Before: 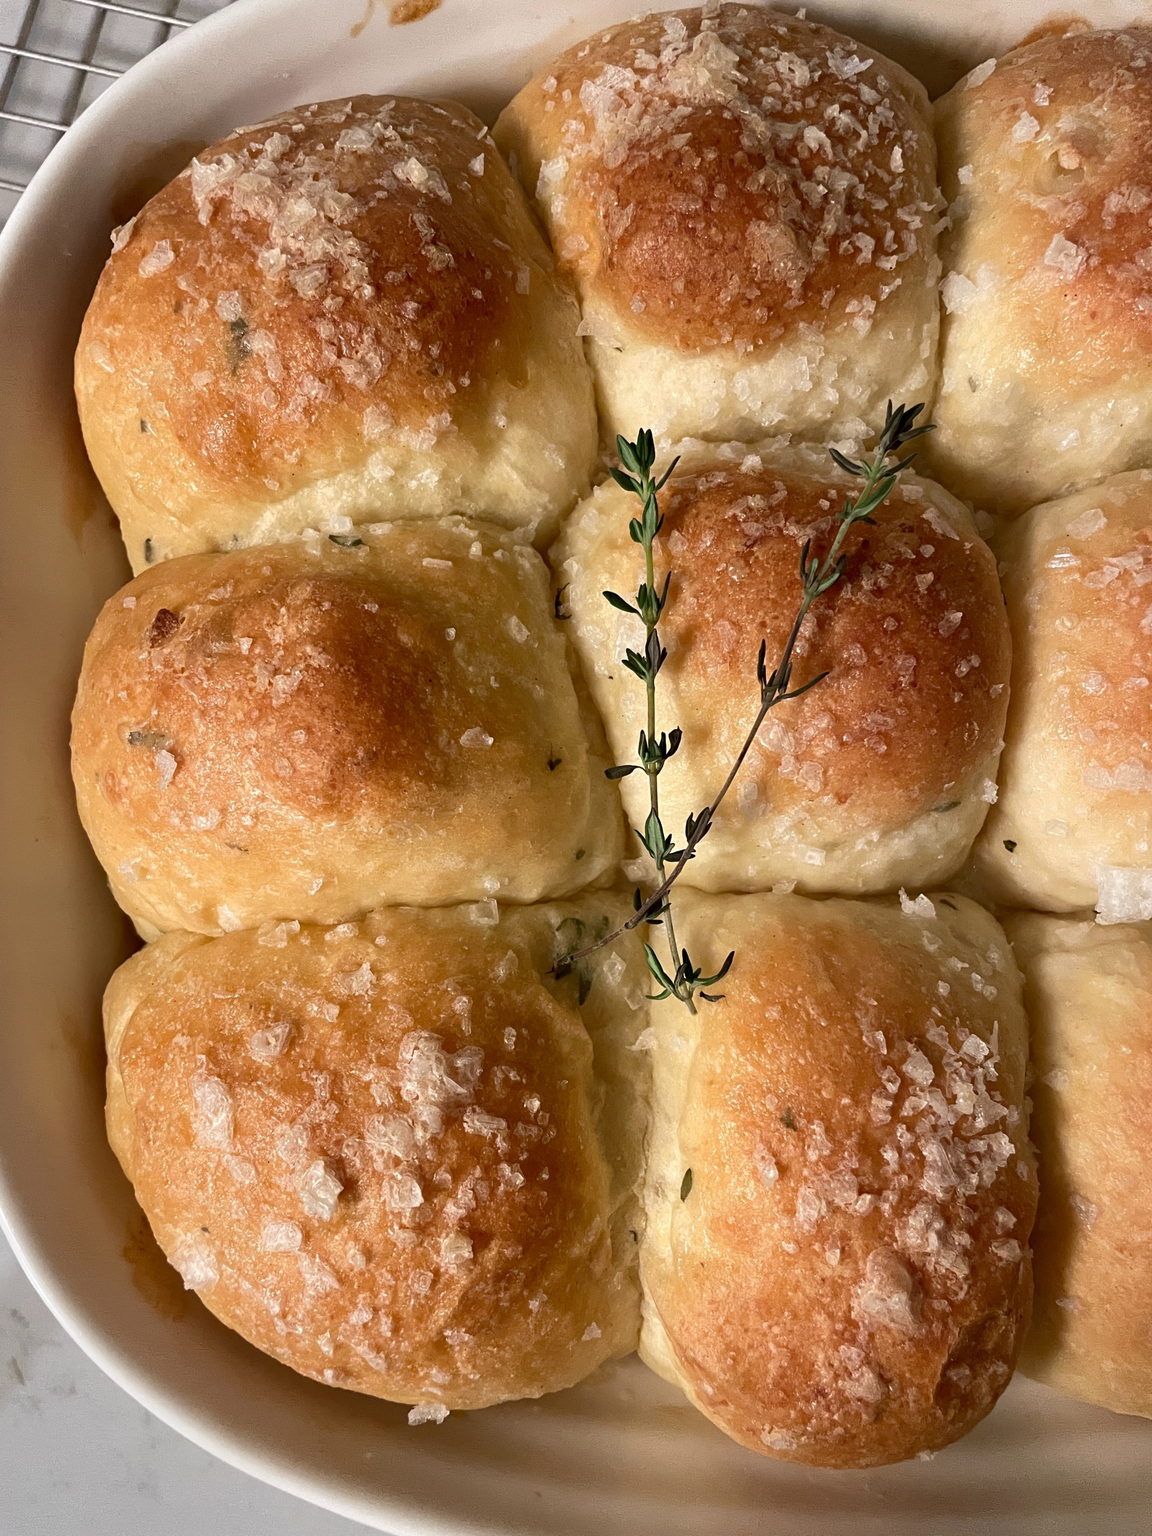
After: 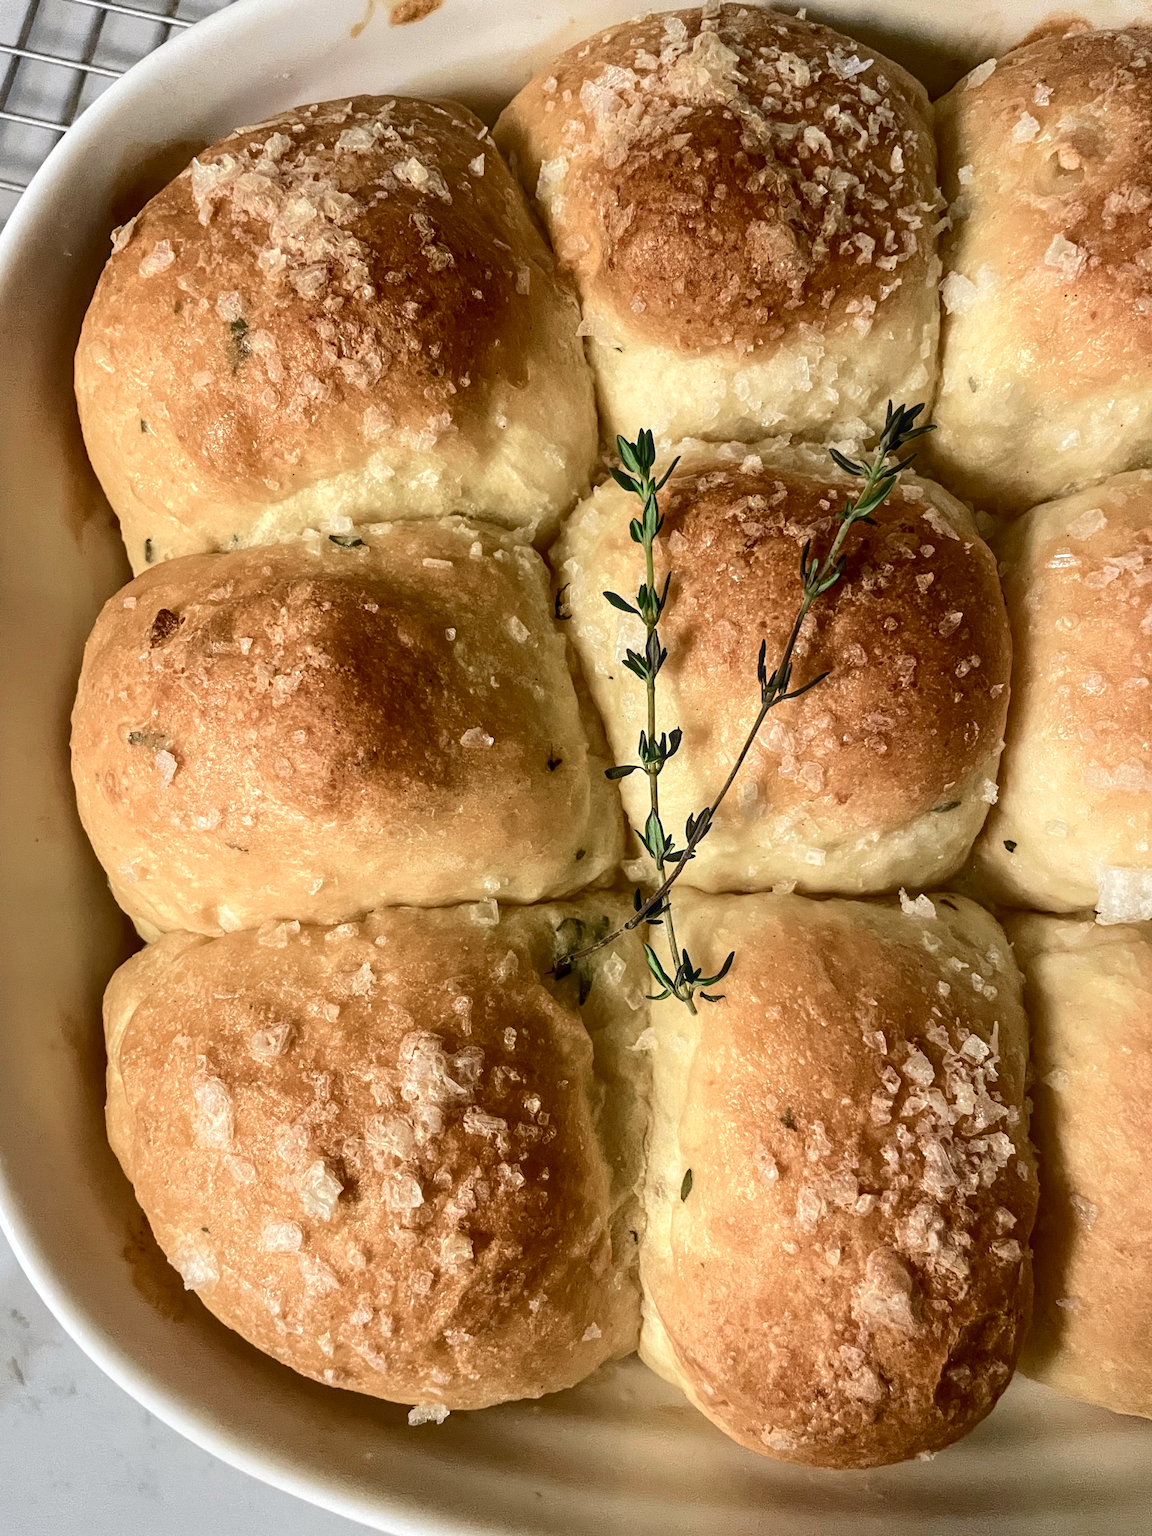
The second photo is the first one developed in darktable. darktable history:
local contrast: detail 130%
tone curve: curves: ch0 [(0, 0.046) (0.037, 0.056) (0.176, 0.162) (0.33, 0.331) (0.432, 0.475) (0.601, 0.665) (0.843, 0.876) (1, 1)]; ch1 [(0, 0) (0.339, 0.349) (0.445, 0.42) (0.476, 0.47) (0.497, 0.492) (0.523, 0.514) (0.557, 0.558) (0.632, 0.615) (0.728, 0.746) (1, 1)]; ch2 [(0, 0) (0.327, 0.324) (0.417, 0.44) (0.46, 0.453) (0.502, 0.495) (0.526, 0.52) (0.54, 0.55) (0.606, 0.626) (0.745, 0.704) (1, 1)], color space Lab, independent channels, preserve colors none
